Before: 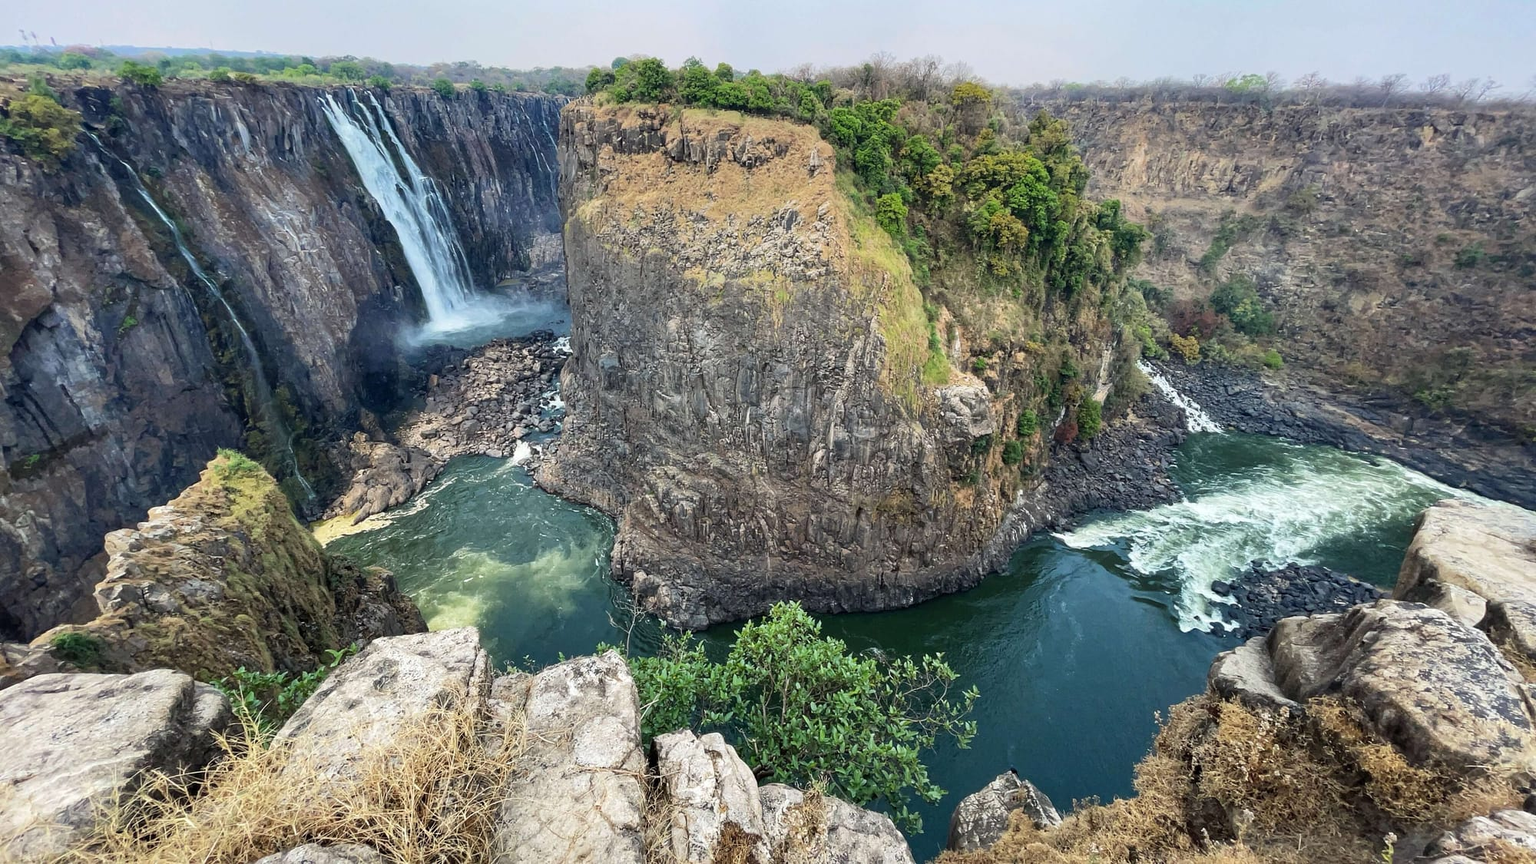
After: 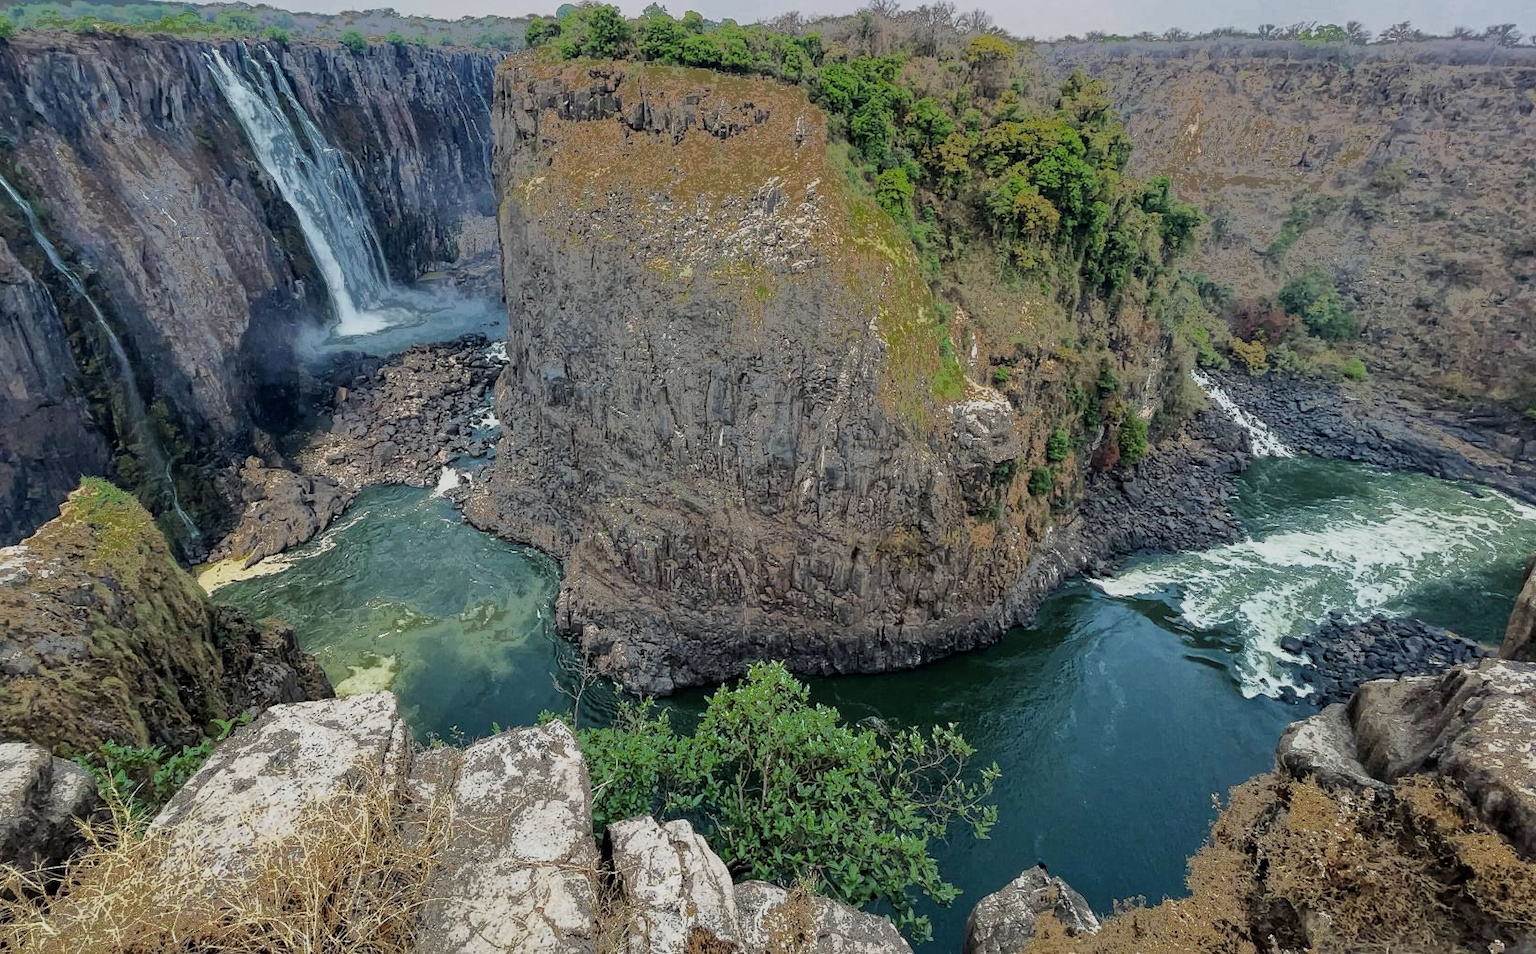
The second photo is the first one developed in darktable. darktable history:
exposure: compensate highlight preservation false
crop: left 9.807%, top 6.259%, right 7.334%, bottom 2.177%
filmic rgb: hardness 4.17
fill light: exposure -0.73 EV, center 0.69, width 2.2
